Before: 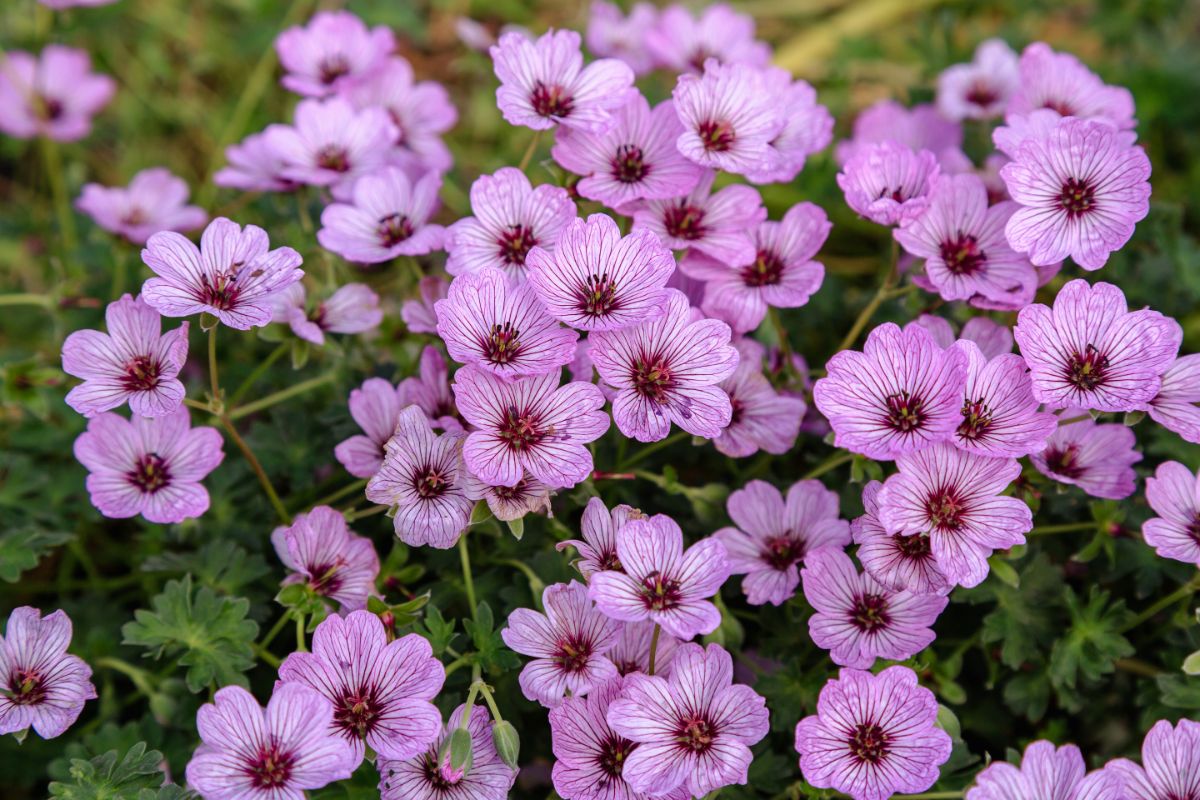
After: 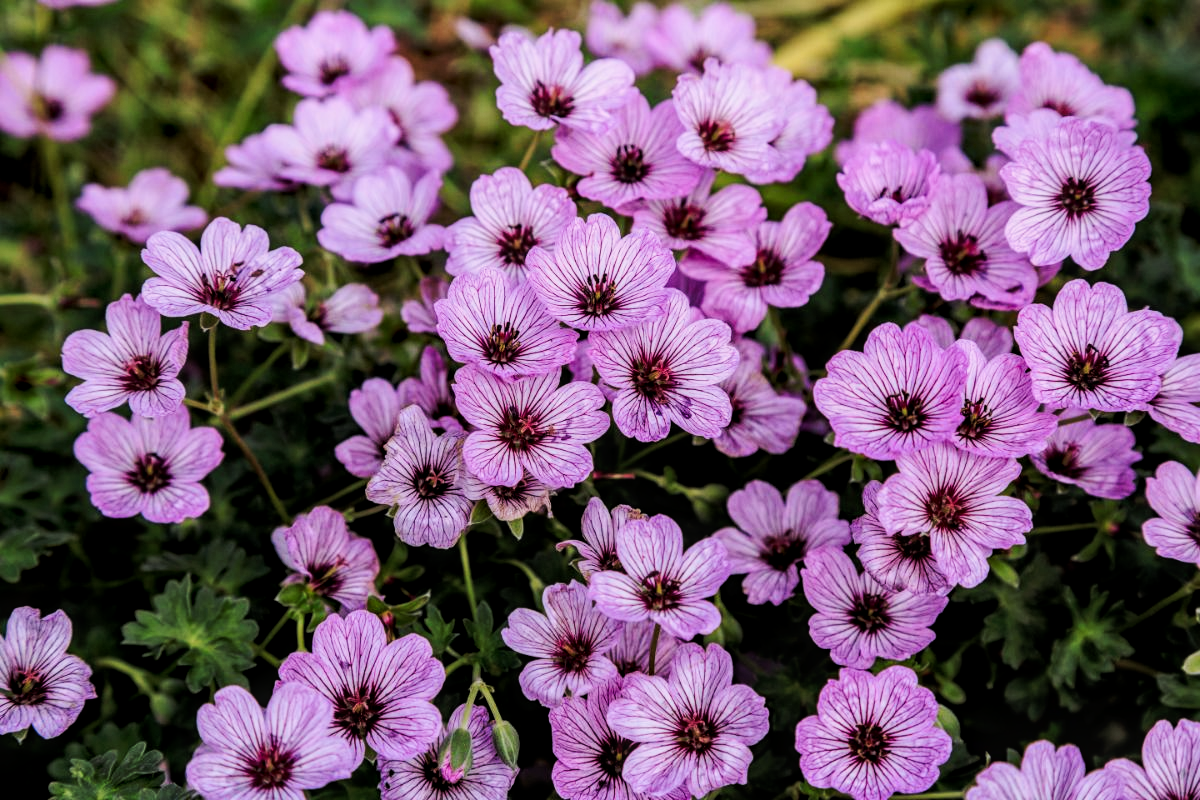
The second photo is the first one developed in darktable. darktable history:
tone equalizer: on, module defaults
local contrast: detail 130%
filmic rgb: black relative exposure -16 EV, white relative exposure 6.29 EV, hardness 5.1, contrast 1.35
tone curve: curves: ch0 [(0, 0) (0.003, 0.006) (0.011, 0.01) (0.025, 0.017) (0.044, 0.029) (0.069, 0.043) (0.1, 0.064) (0.136, 0.091) (0.177, 0.128) (0.224, 0.162) (0.277, 0.206) (0.335, 0.258) (0.399, 0.324) (0.468, 0.404) (0.543, 0.499) (0.623, 0.595) (0.709, 0.693) (0.801, 0.786) (0.898, 0.883) (1, 1)], preserve colors none
